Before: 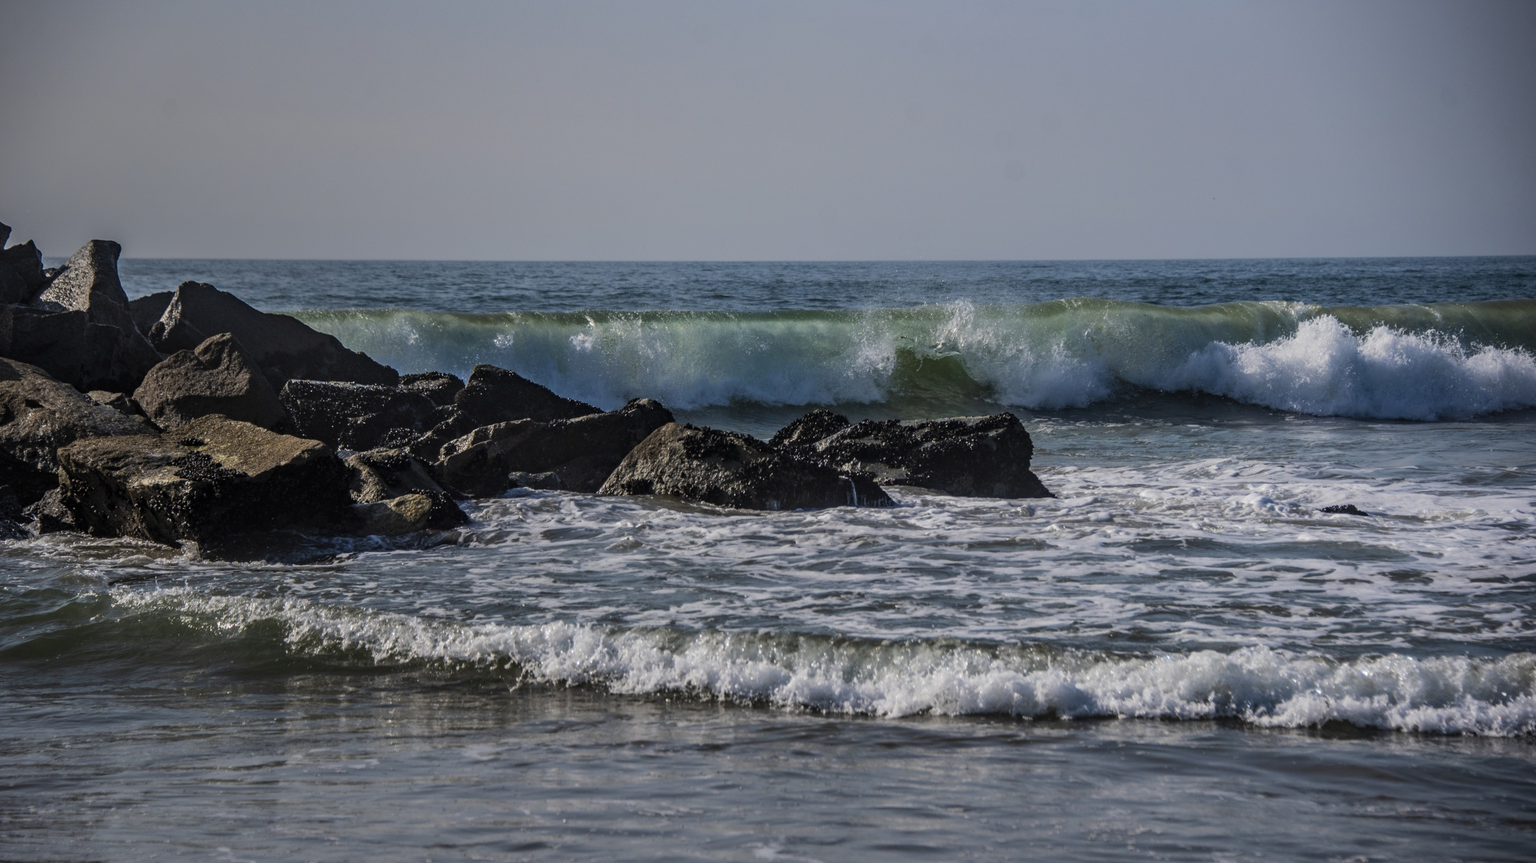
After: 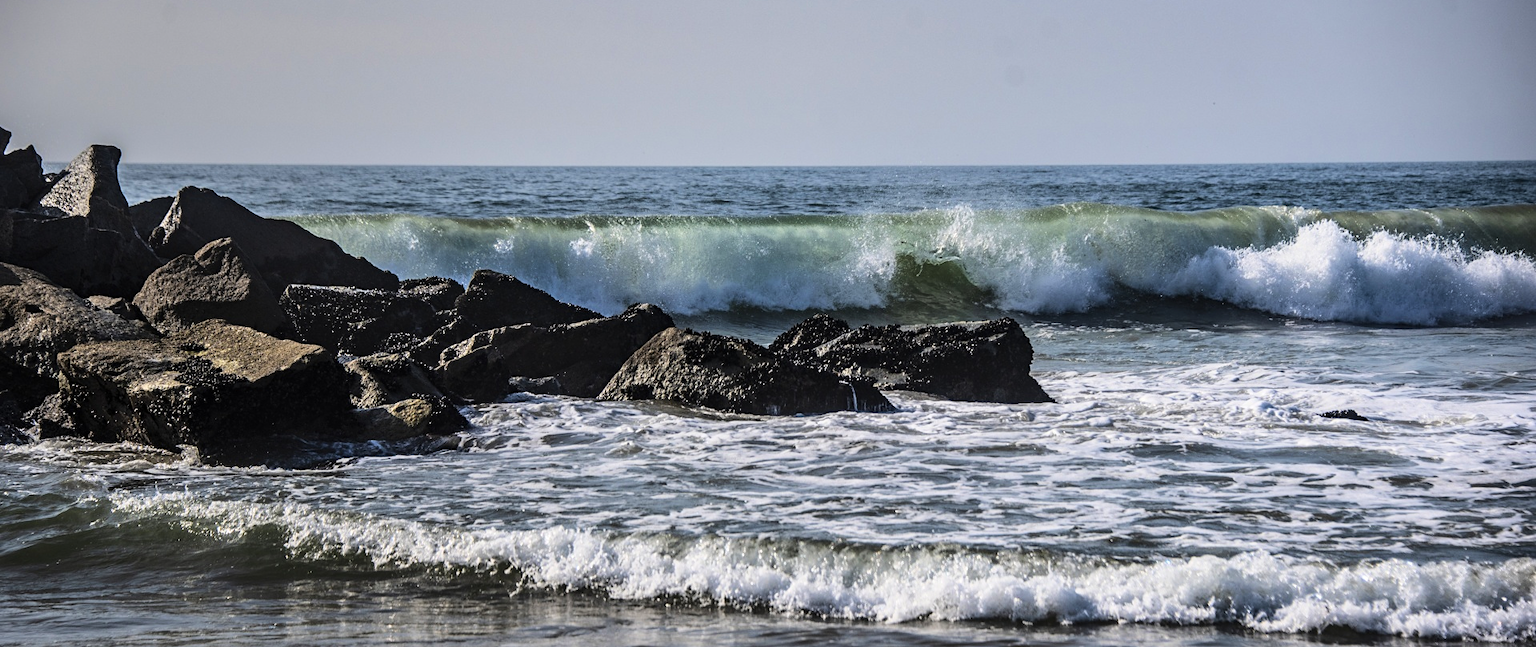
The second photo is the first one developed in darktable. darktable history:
sharpen: amount 0.205
shadows and highlights: shadows 12.99, white point adjustment 1.29, soften with gaussian
crop: top 11.064%, bottom 13.872%
base curve: curves: ch0 [(0, 0) (0.028, 0.03) (0.121, 0.232) (0.46, 0.748) (0.859, 0.968) (1, 1)]
